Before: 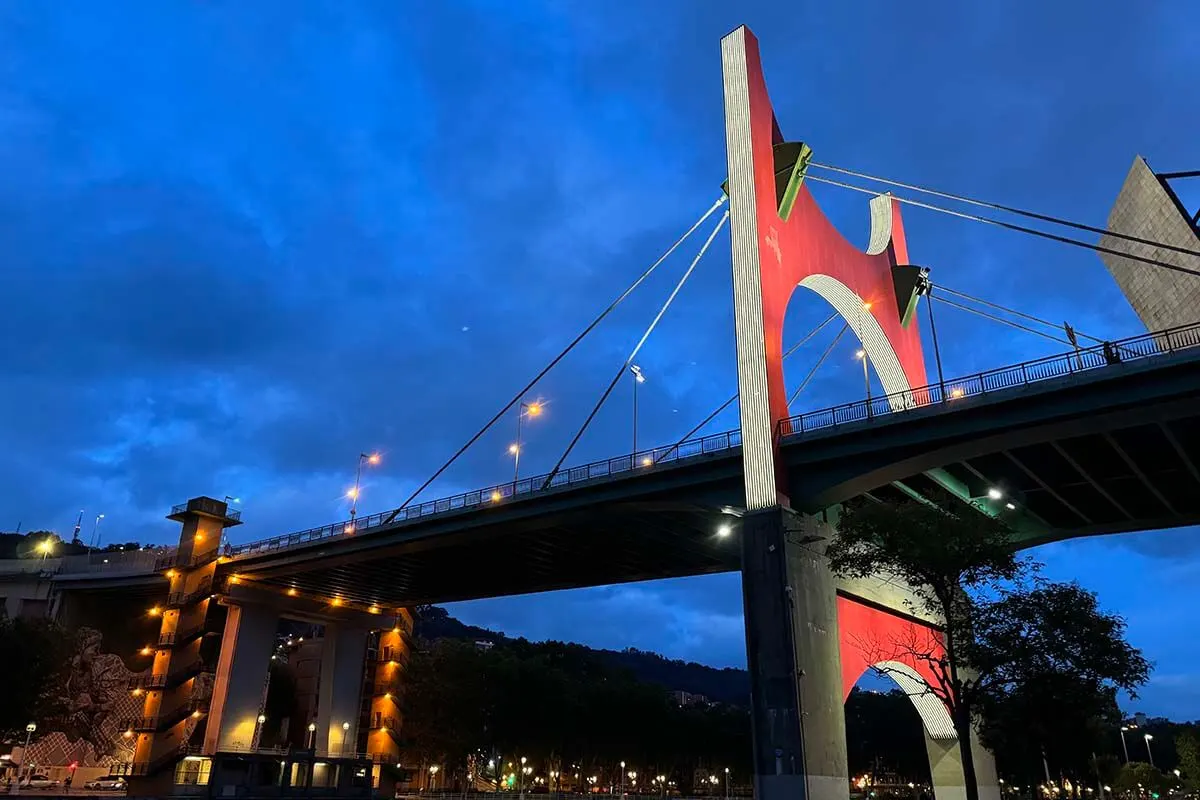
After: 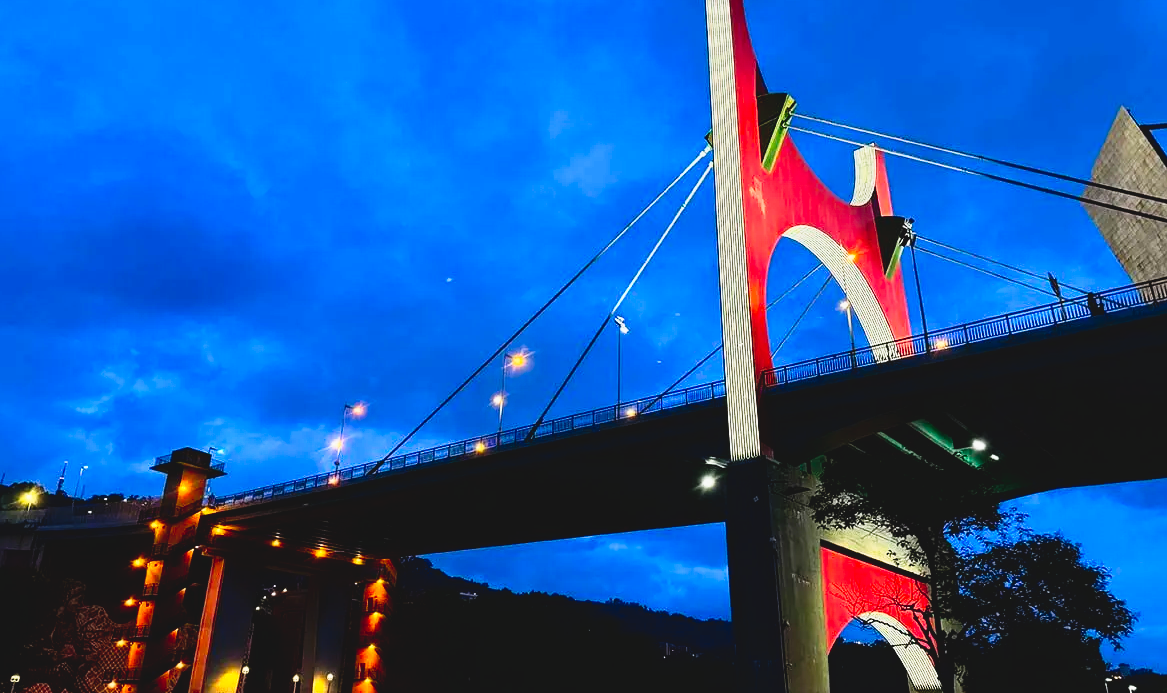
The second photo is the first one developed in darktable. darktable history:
crop: left 1.336%, top 6.143%, right 1.375%, bottom 7.208%
exposure: black level correction 0.009, exposure 0.017 EV, compensate exposure bias true, compensate highlight preservation false
tone curve: curves: ch0 [(0, 0.074) (0.129, 0.136) (0.285, 0.301) (0.689, 0.764) (0.854, 0.926) (0.987, 0.977)]; ch1 [(0, 0) (0.337, 0.249) (0.434, 0.437) (0.485, 0.491) (0.515, 0.495) (0.566, 0.57) (0.625, 0.625) (0.764, 0.806) (1, 1)]; ch2 [(0, 0) (0.314, 0.301) (0.401, 0.411) (0.505, 0.499) (0.54, 0.54) (0.608, 0.613) (0.706, 0.735) (1, 1)], preserve colors none
contrast brightness saturation: contrast 0.156, saturation 0.333
